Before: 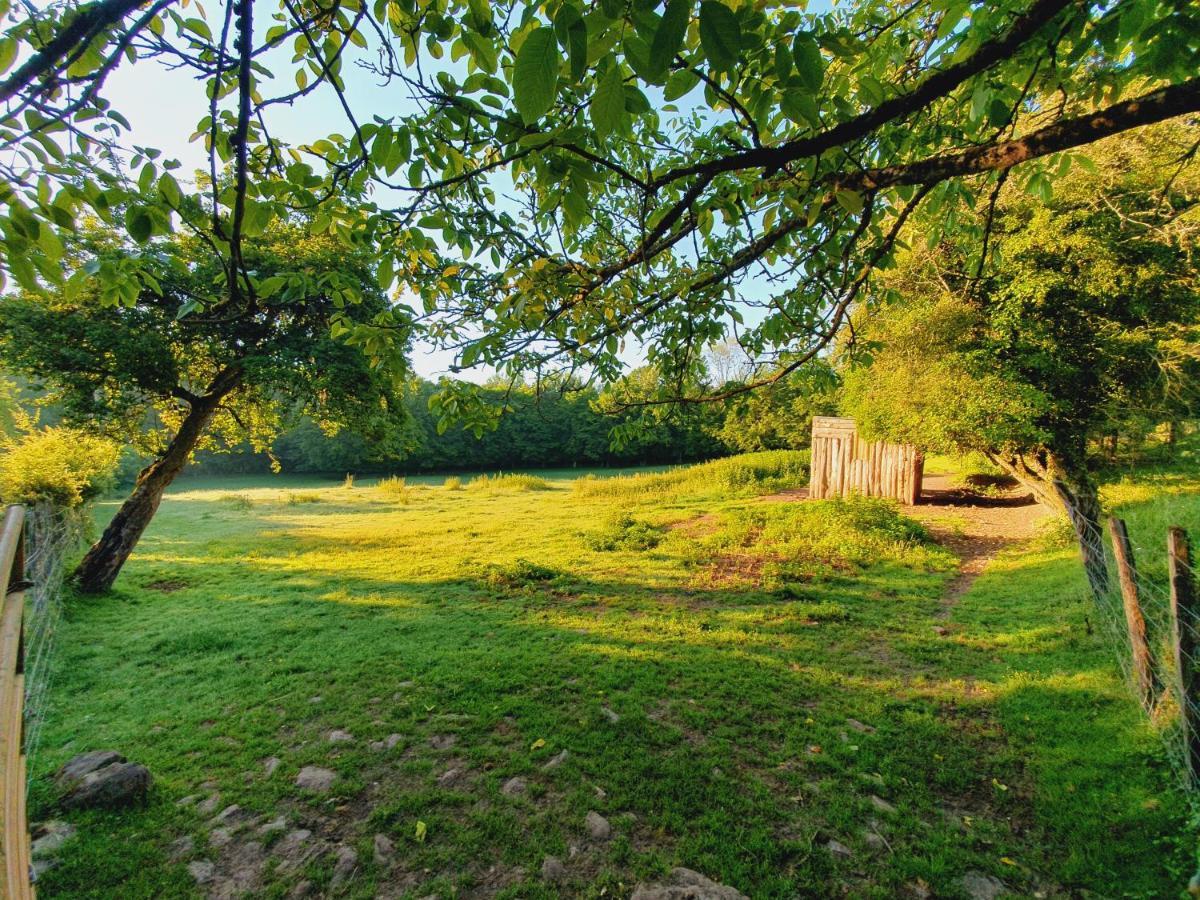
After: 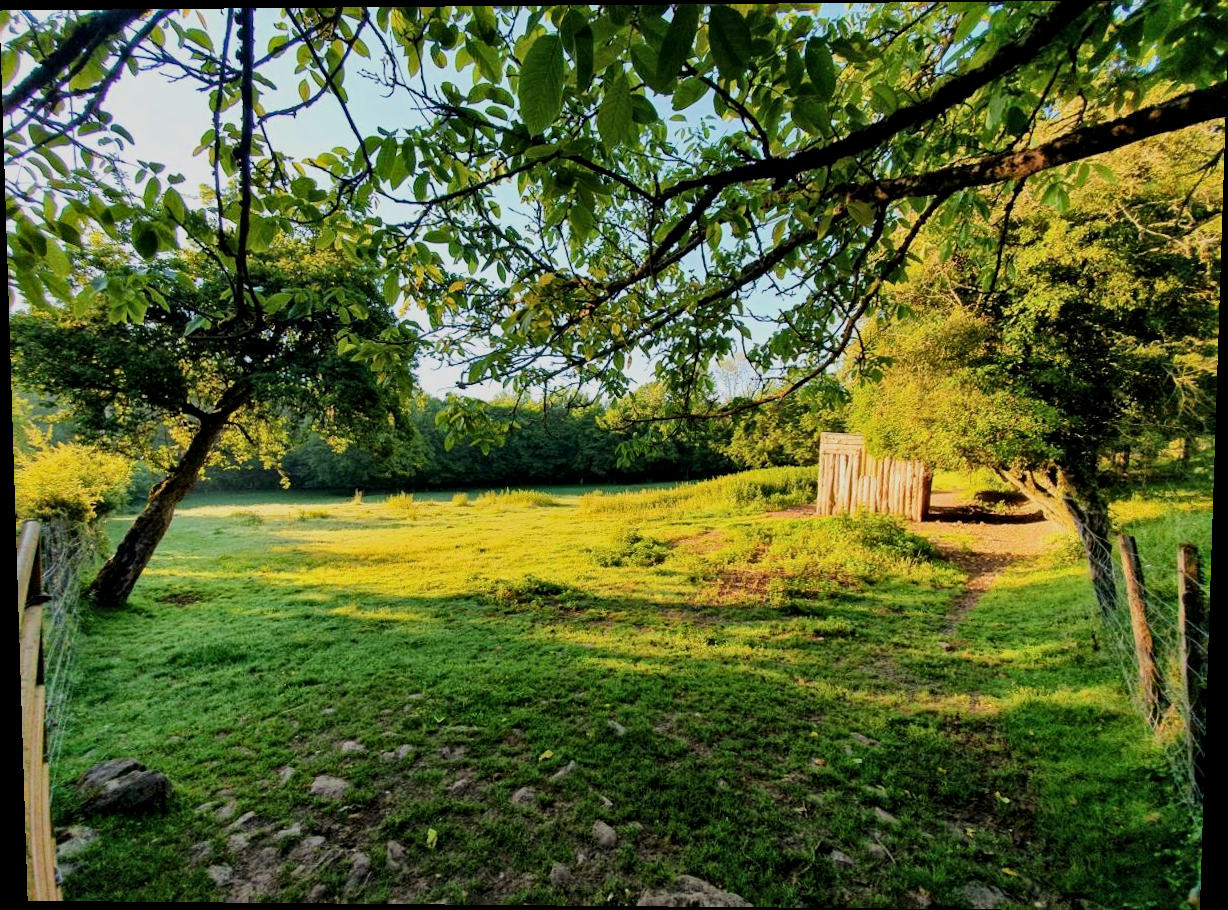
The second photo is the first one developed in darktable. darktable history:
haze removal: compatibility mode true, adaptive false
filmic rgb: black relative exposure -7.5 EV, white relative exposure 5 EV, hardness 3.31, contrast 1.3, contrast in shadows safe
rotate and perspective: lens shift (vertical) 0.048, lens shift (horizontal) -0.024, automatic cropping off
local contrast: mode bilateral grid, contrast 20, coarseness 50, detail 130%, midtone range 0.2
